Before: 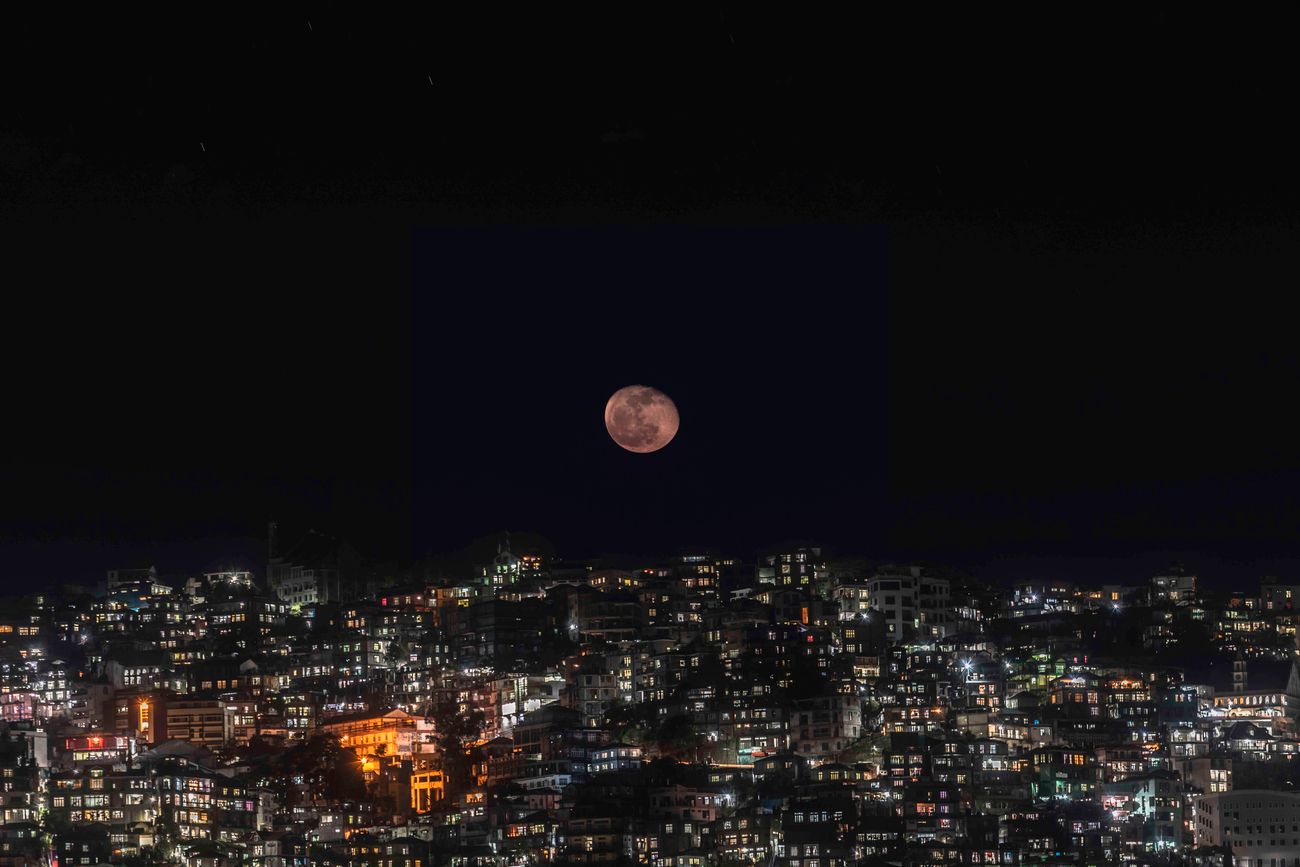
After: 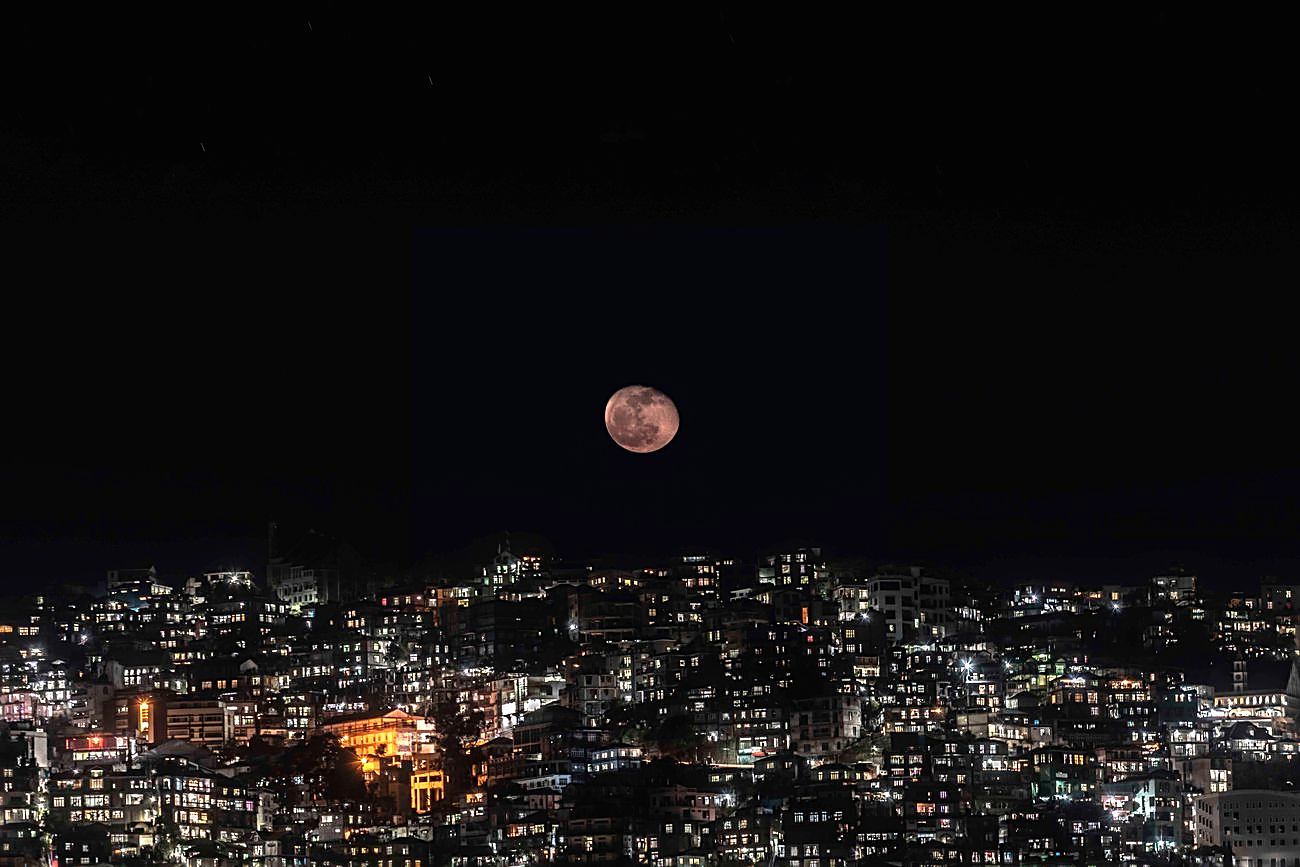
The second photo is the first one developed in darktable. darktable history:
tone equalizer: -8 EV -0.787 EV, -7 EV -0.679 EV, -6 EV -0.615 EV, -5 EV -0.413 EV, -3 EV 0.376 EV, -2 EV 0.6 EV, -1 EV 0.683 EV, +0 EV 0.737 EV
sharpen: on, module defaults
contrast brightness saturation: saturation -0.067
